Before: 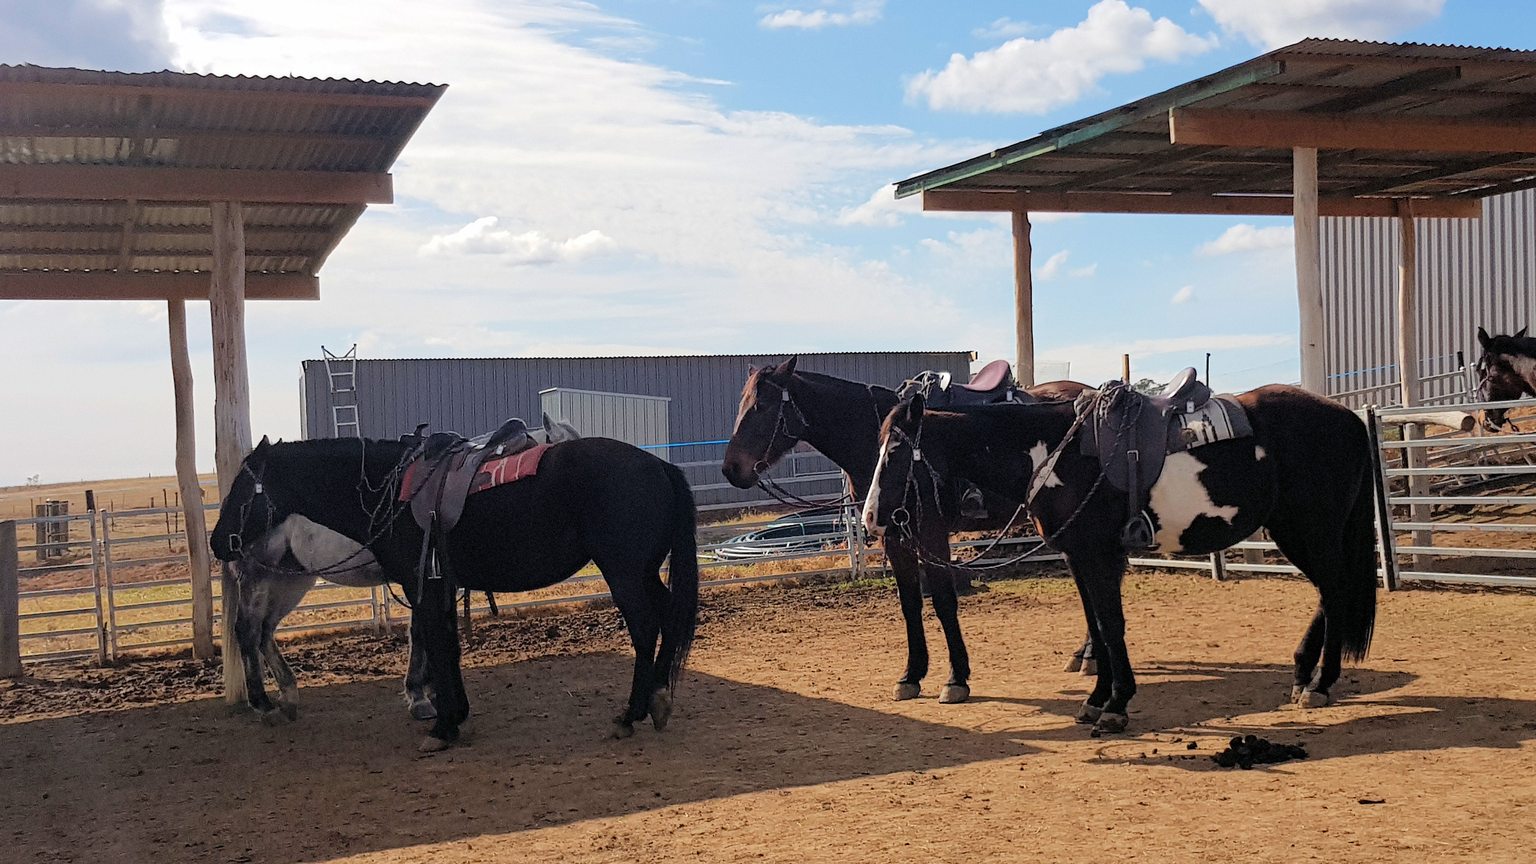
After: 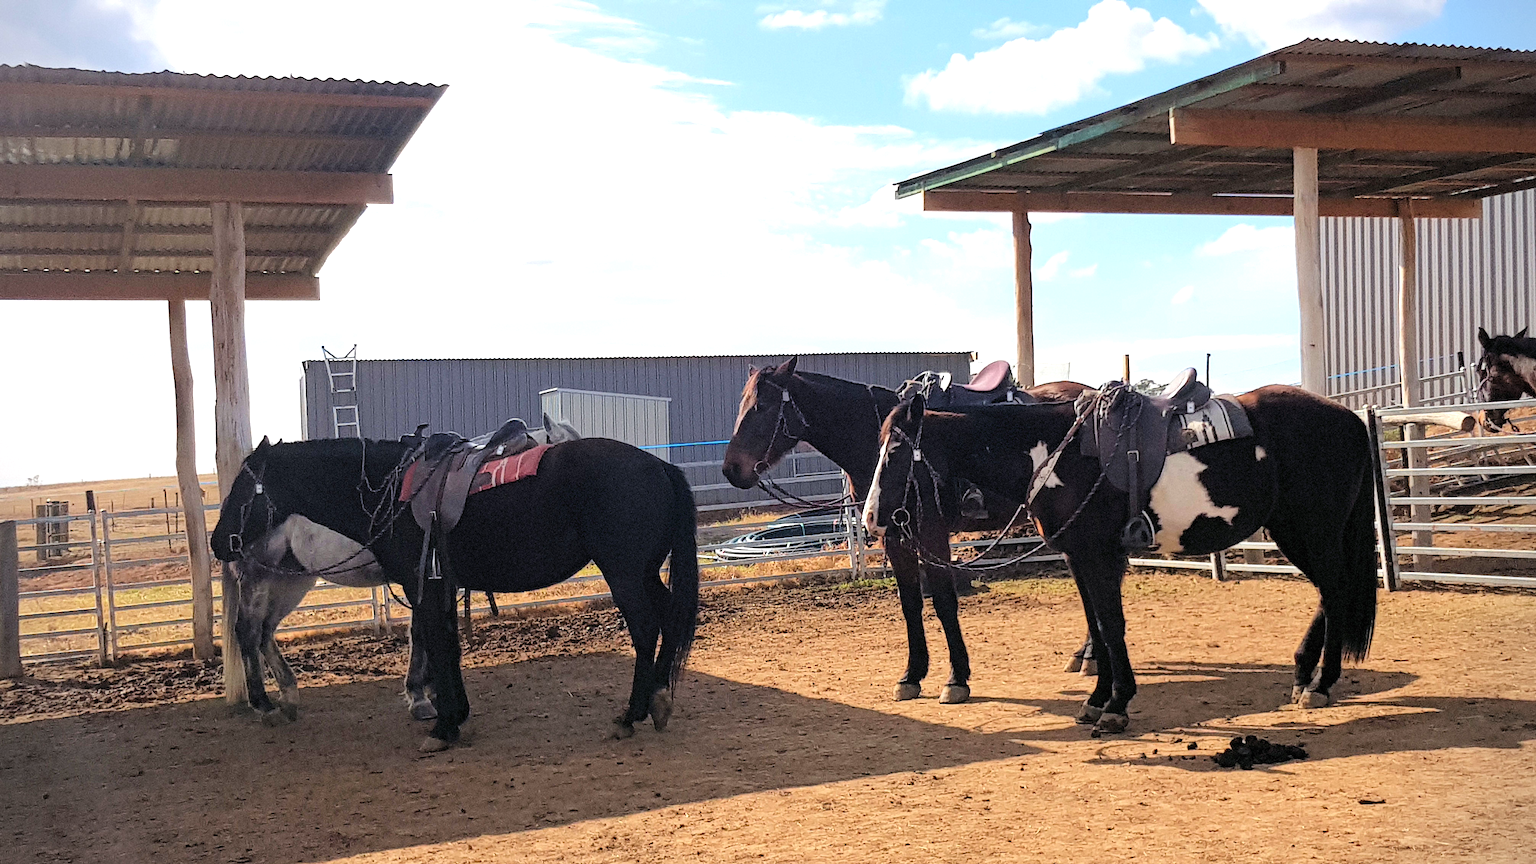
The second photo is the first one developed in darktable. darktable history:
exposure: exposure 0.636 EV, compensate highlight preservation false
vignetting: fall-off start 91.19%
